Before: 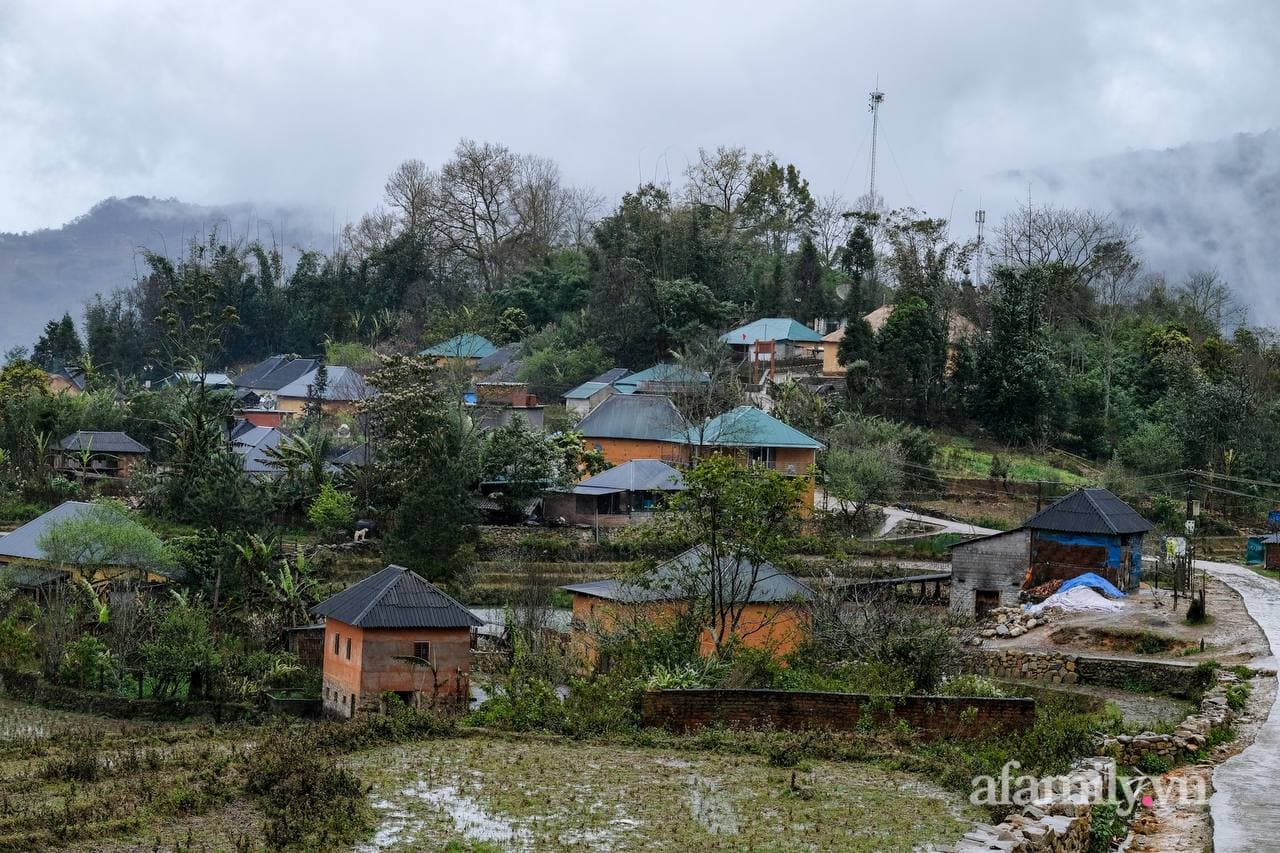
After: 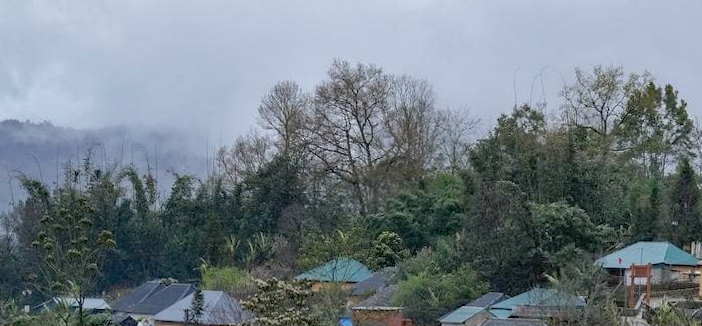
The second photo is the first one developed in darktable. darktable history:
shadows and highlights: on, module defaults
haze removal: compatibility mode true, adaptive false
crop: left 10.121%, top 10.631%, right 36.218%, bottom 51.526%
contrast brightness saturation: saturation -0.05
rotate and perspective: lens shift (vertical) 0.048, lens shift (horizontal) -0.024, automatic cropping off
